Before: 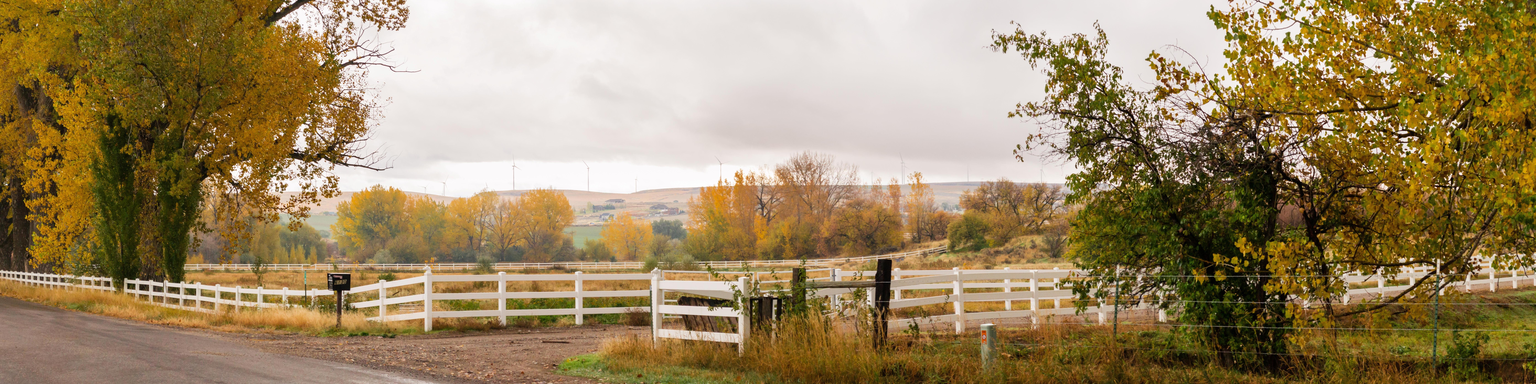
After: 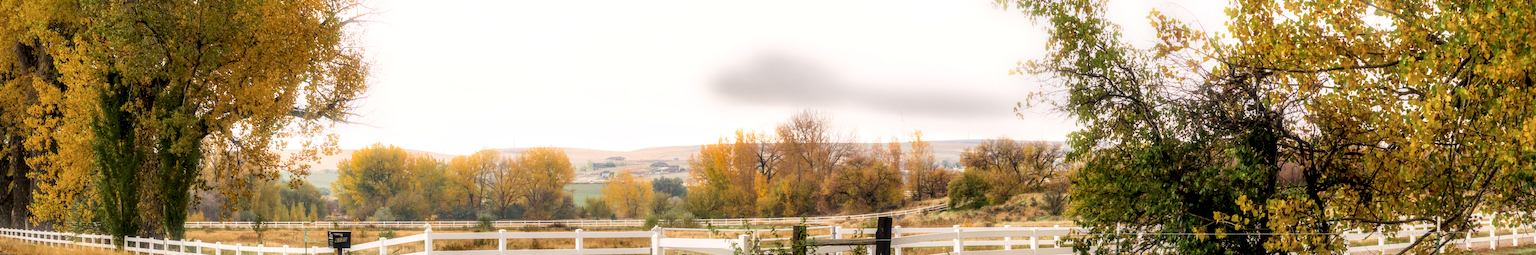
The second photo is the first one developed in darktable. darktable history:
crop: top 11.166%, bottom 22.168%
local contrast: highlights 25%, detail 150%
bloom: size 16%, threshold 98%, strength 20%
exposure: exposure 0 EV, compensate highlight preservation false
